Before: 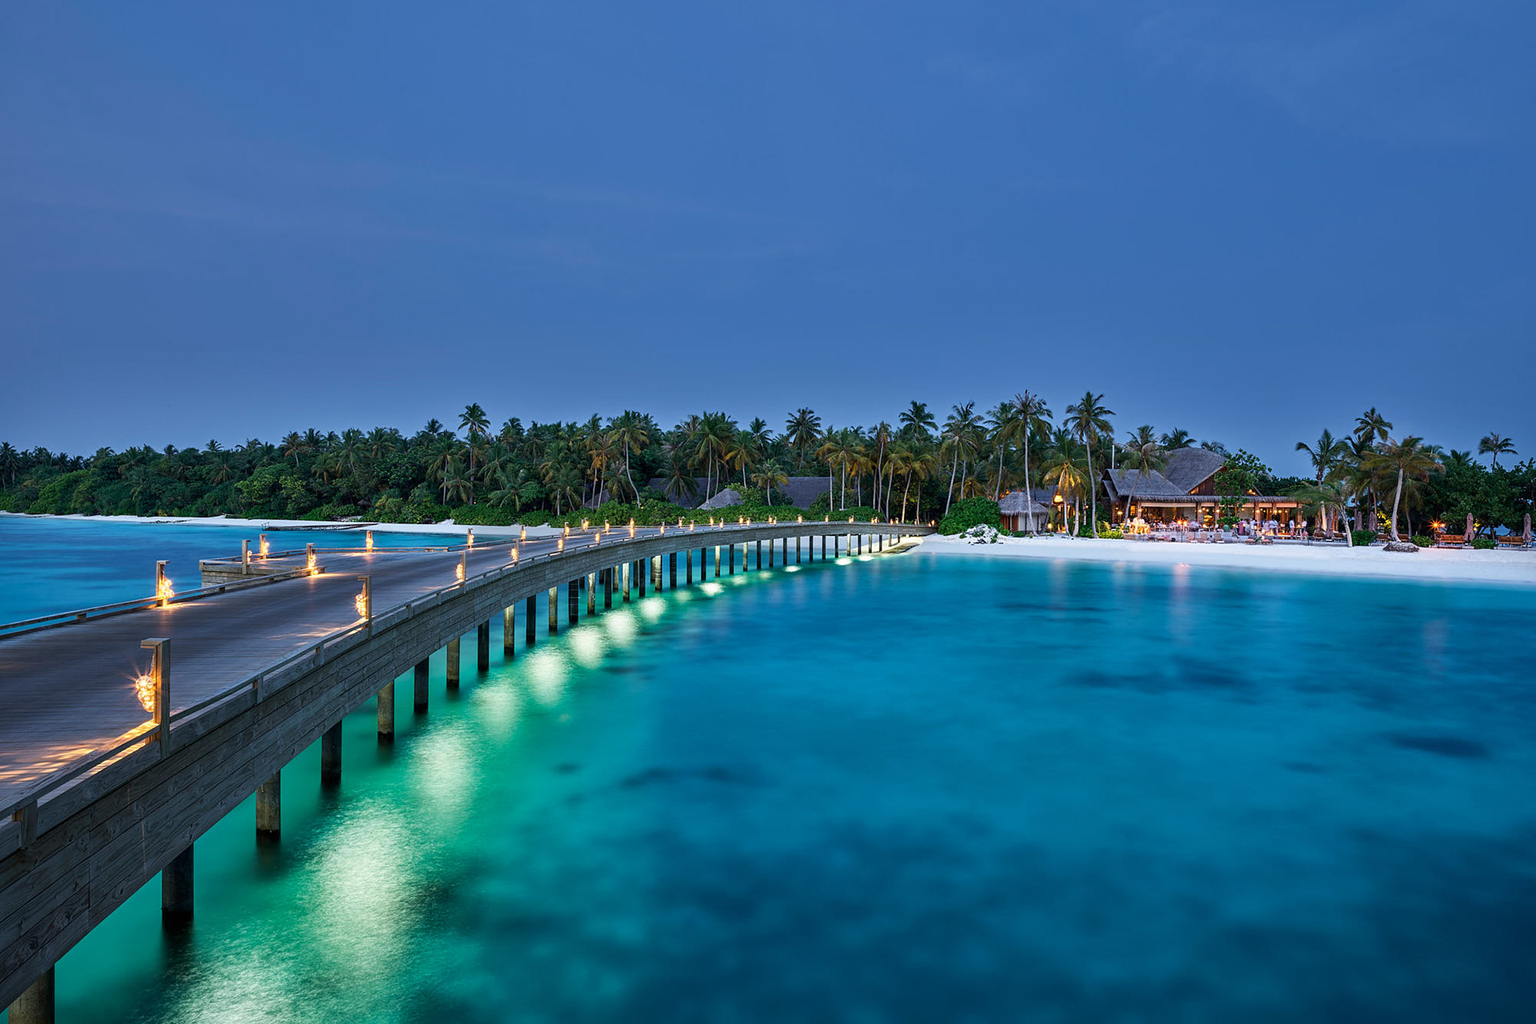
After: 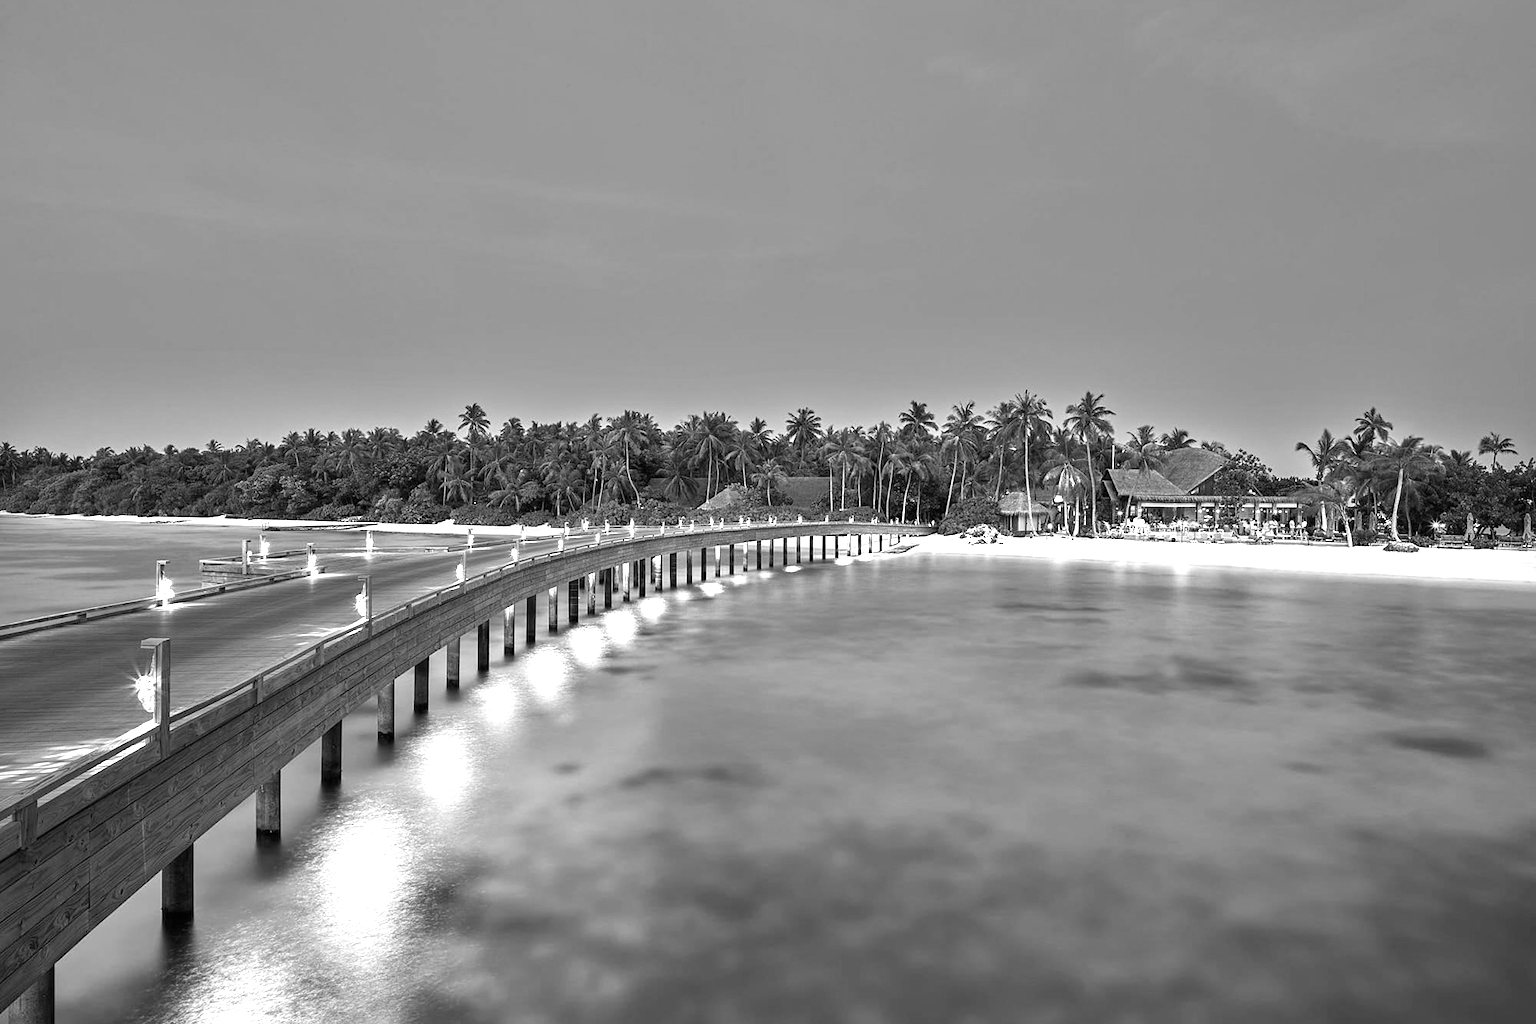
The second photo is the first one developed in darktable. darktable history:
monochrome: size 1
exposure: black level correction 0, exposure 1.2 EV, compensate highlight preservation false
